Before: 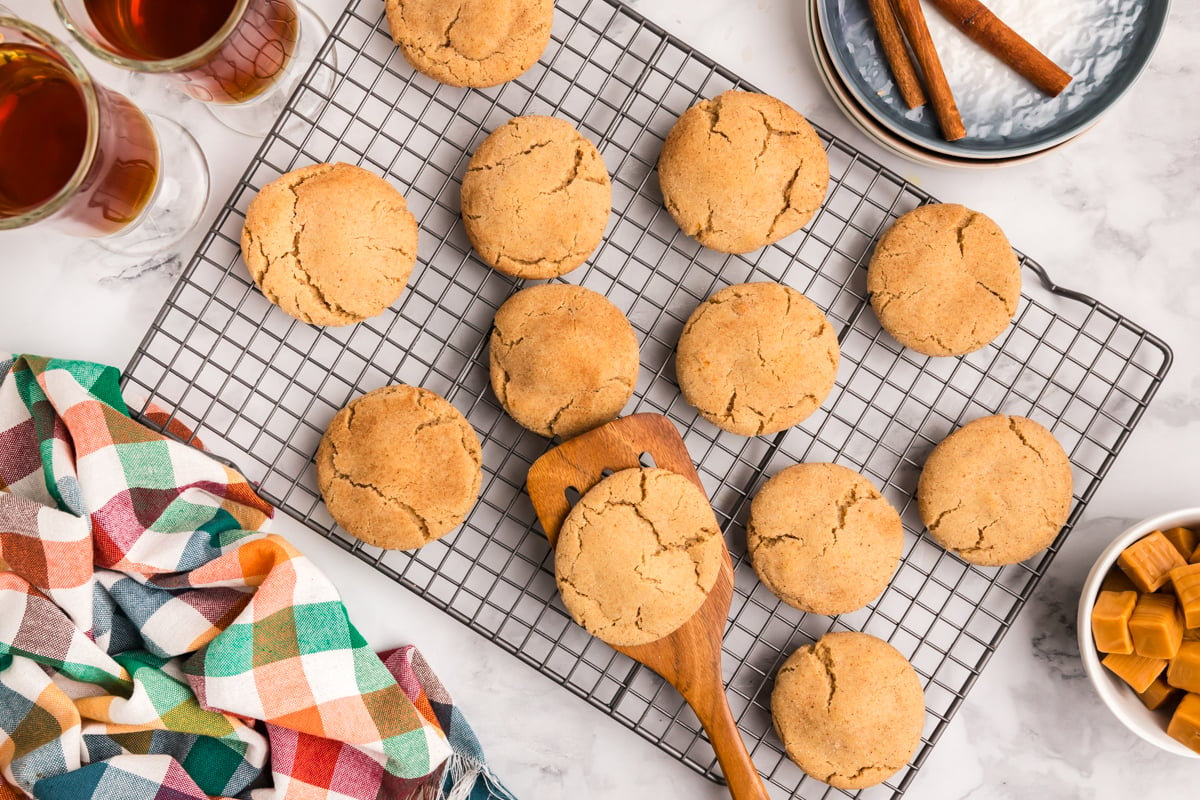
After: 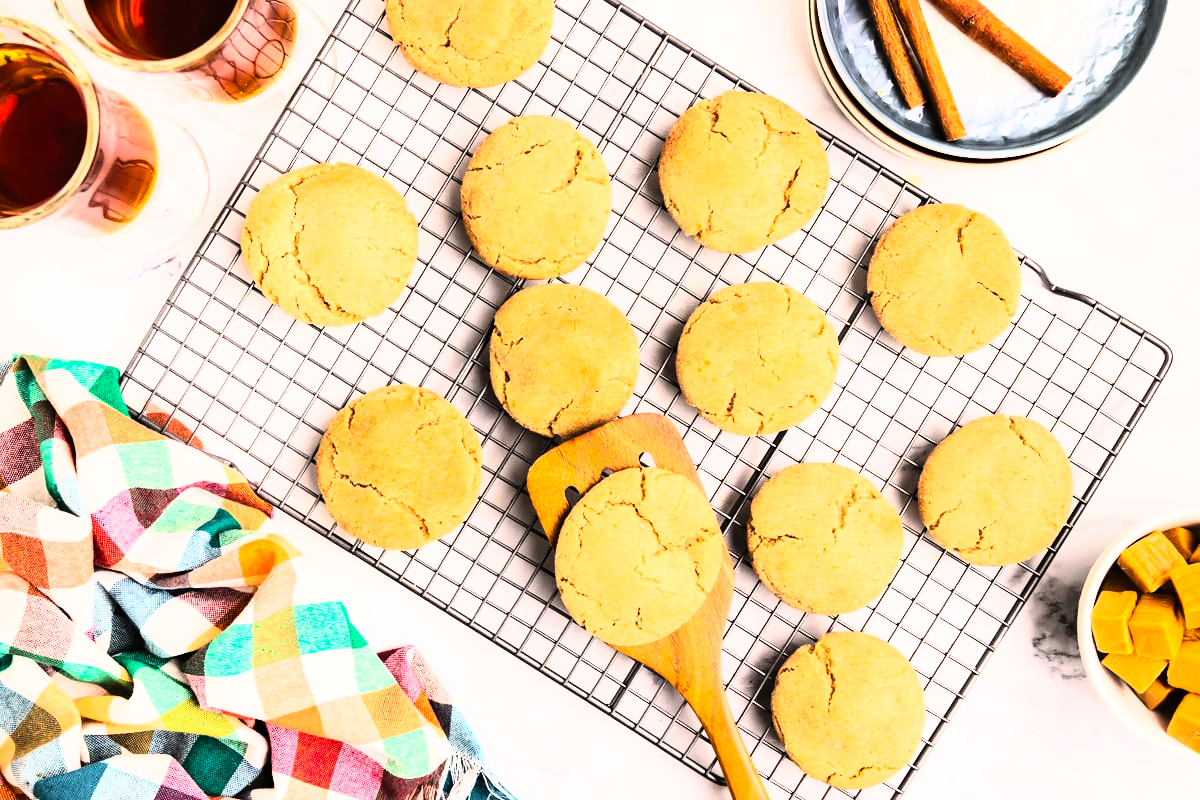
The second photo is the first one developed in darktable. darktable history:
contrast brightness saturation: contrast 0.2, brightness 0.16, saturation 0.22
rgb curve: curves: ch0 [(0, 0) (0.21, 0.15) (0.24, 0.21) (0.5, 0.75) (0.75, 0.96) (0.89, 0.99) (1, 1)]; ch1 [(0, 0.02) (0.21, 0.13) (0.25, 0.2) (0.5, 0.67) (0.75, 0.9) (0.89, 0.97) (1, 1)]; ch2 [(0, 0.02) (0.21, 0.13) (0.25, 0.2) (0.5, 0.67) (0.75, 0.9) (0.89, 0.97) (1, 1)], compensate middle gray true
